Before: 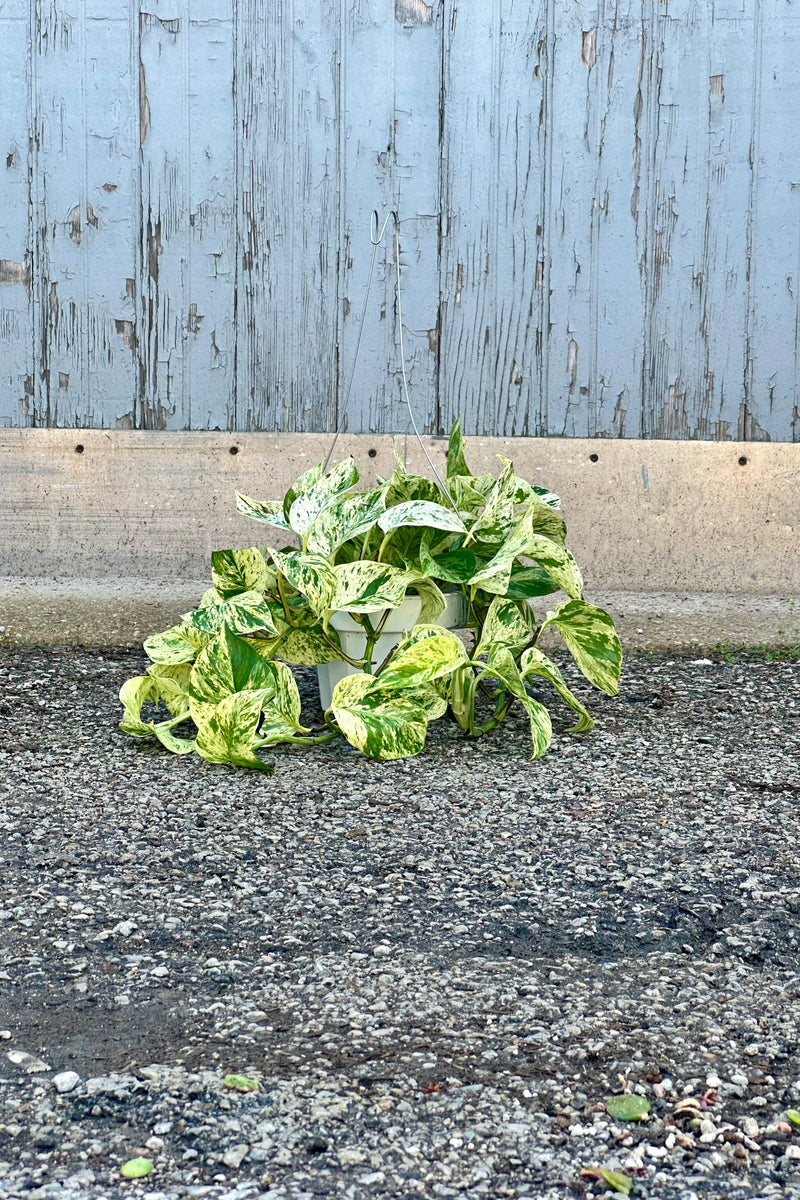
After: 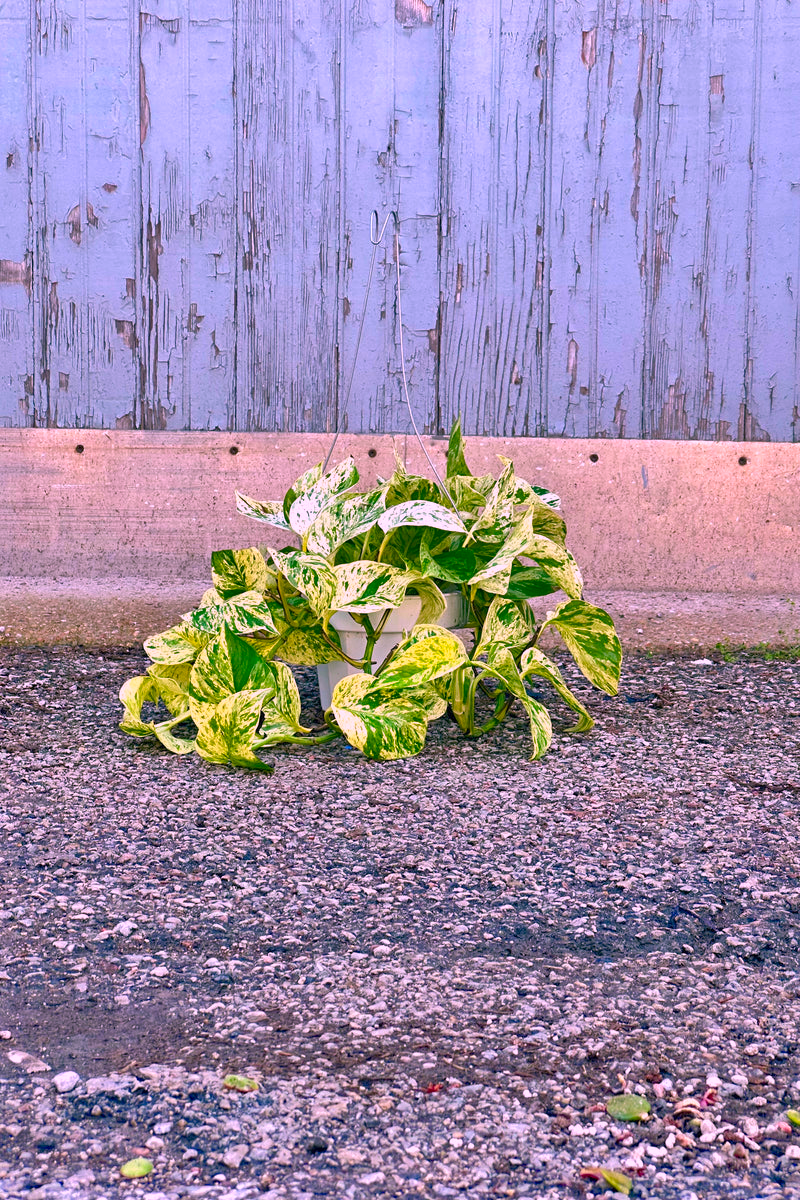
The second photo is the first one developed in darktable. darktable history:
shadows and highlights: highlights color adjustment 0.539%
color correction: highlights a* 19.24, highlights b* -11.19, saturation 1.67
